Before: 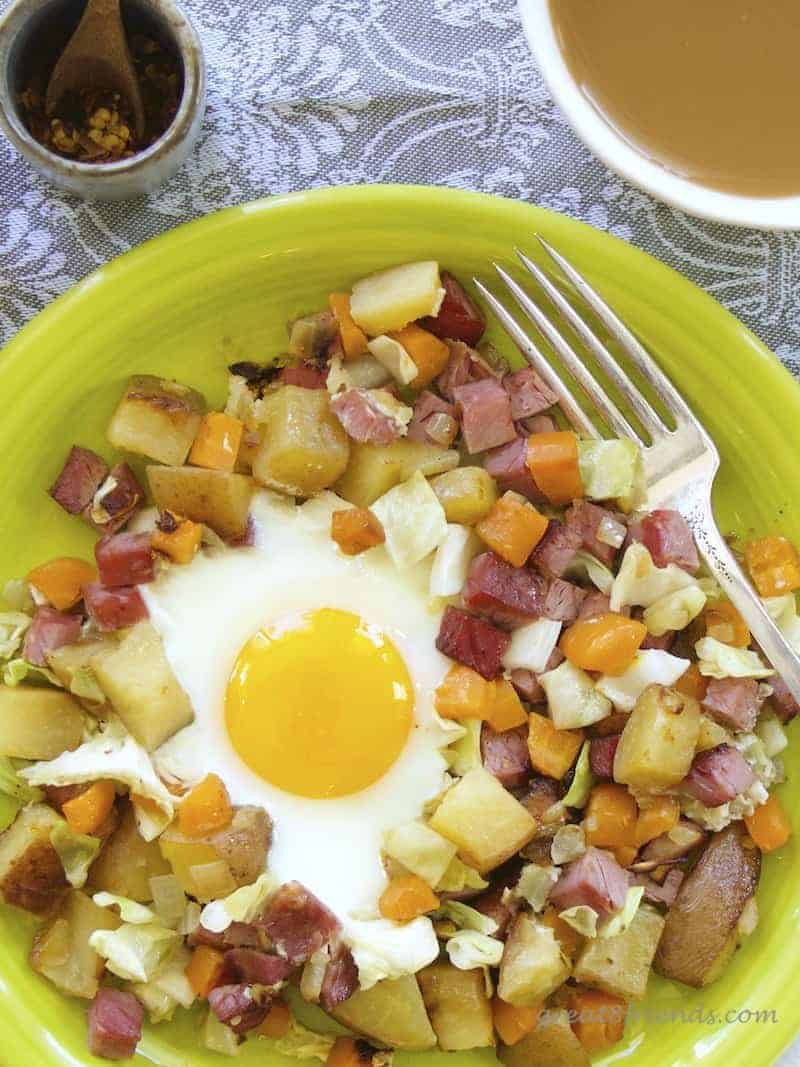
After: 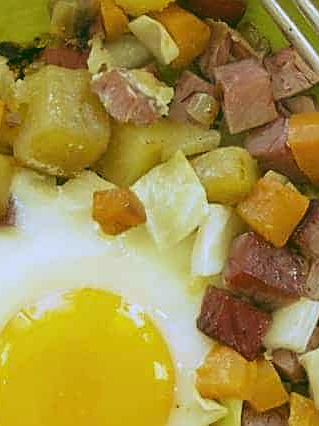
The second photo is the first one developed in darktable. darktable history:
rgb curve: curves: ch0 [(0.123, 0.061) (0.995, 0.887)]; ch1 [(0.06, 0.116) (1, 0.906)]; ch2 [(0, 0) (0.824, 0.69) (1, 1)], mode RGB, independent channels, compensate middle gray true
crop: left 30%, top 30%, right 30%, bottom 30%
sharpen: on, module defaults
